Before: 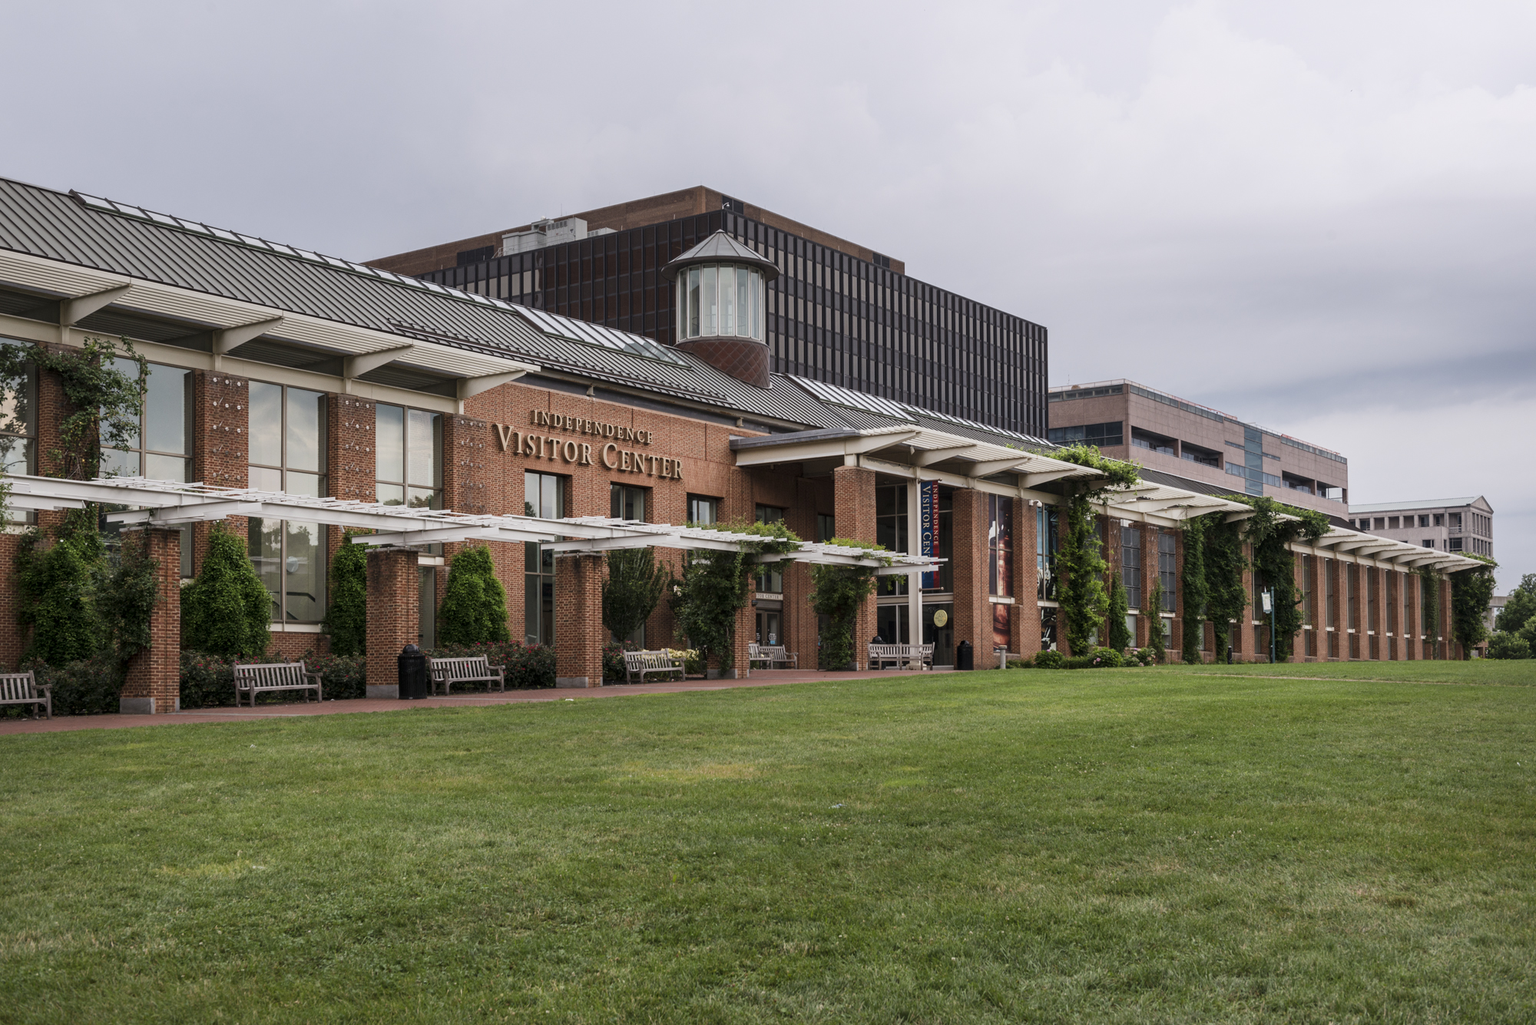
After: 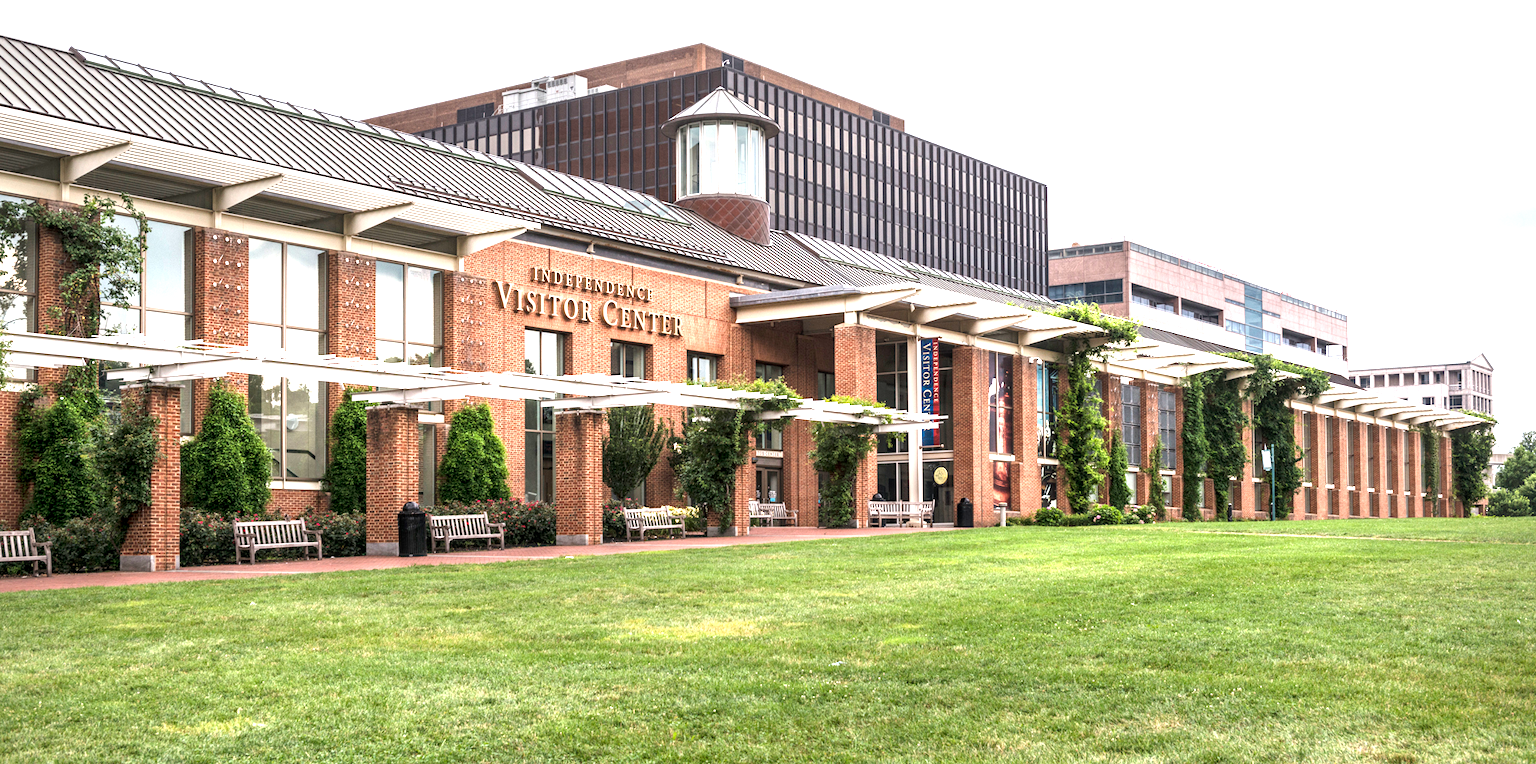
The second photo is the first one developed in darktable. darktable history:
exposure: black level correction 0, exposure 1.681 EV, compensate highlight preservation false
crop: top 13.961%, bottom 11.407%
local contrast: on, module defaults
